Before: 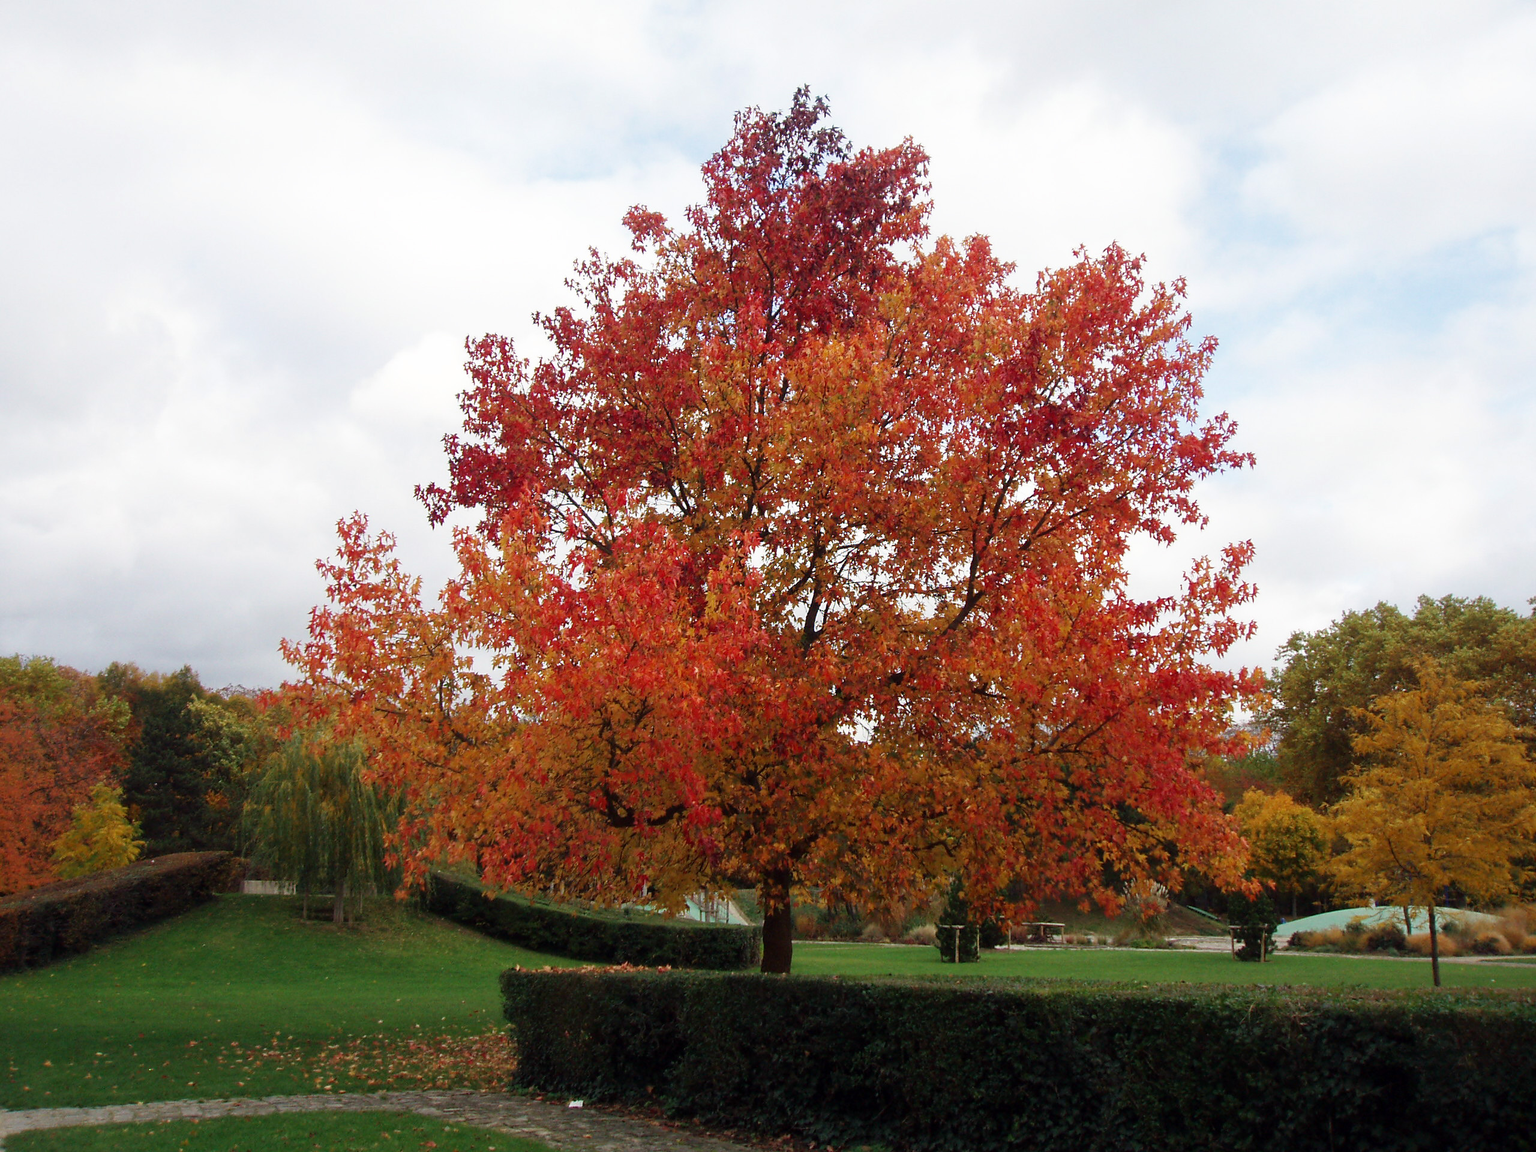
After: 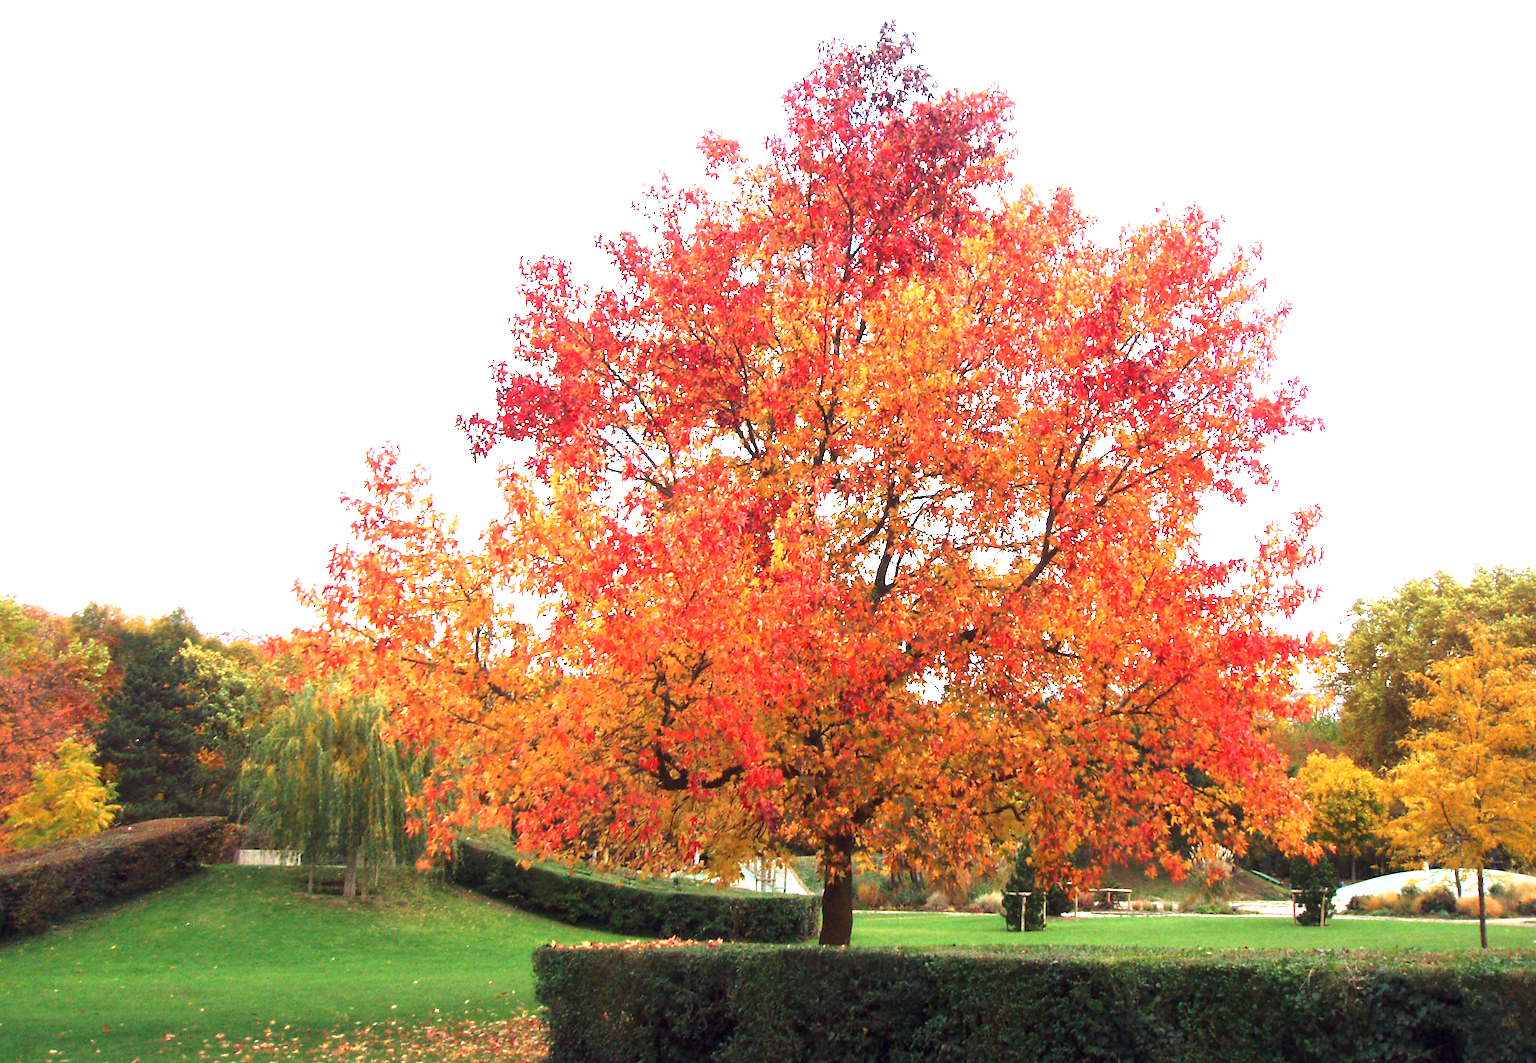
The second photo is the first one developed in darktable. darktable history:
exposure: black level correction 0, exposure 1.9 EV, compensate highlight preservation false
rotate and perspective: rotation -0.013°, lens shift (vertical) -0.027, lens shift (horizontal) 0.178, crop left 0.016, crop right 0.989, crop top 0.082, crop bottom 0.918
crop and rotate: angle -1.69°
color correction: highlights a* -0.137, highlights b* 0.137
